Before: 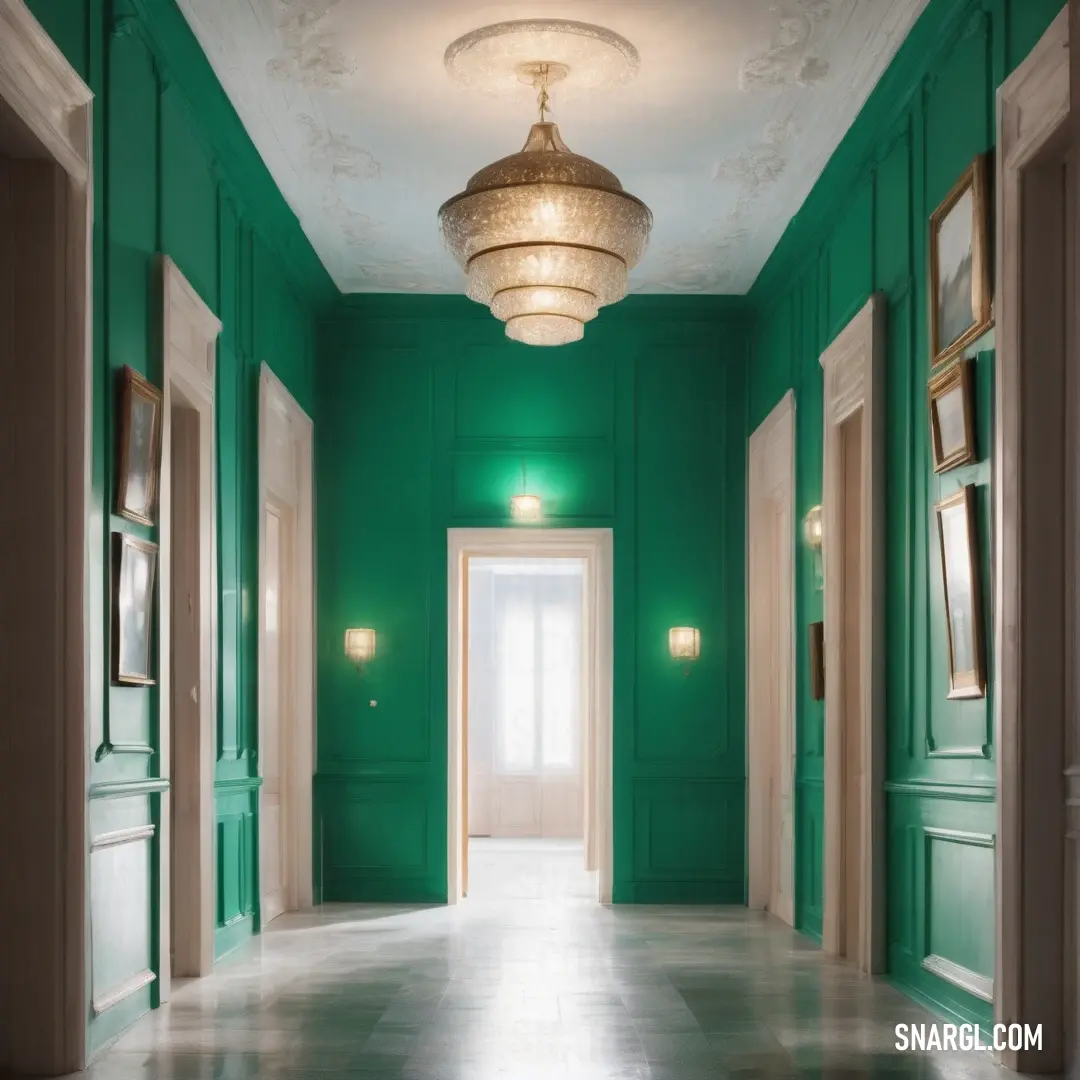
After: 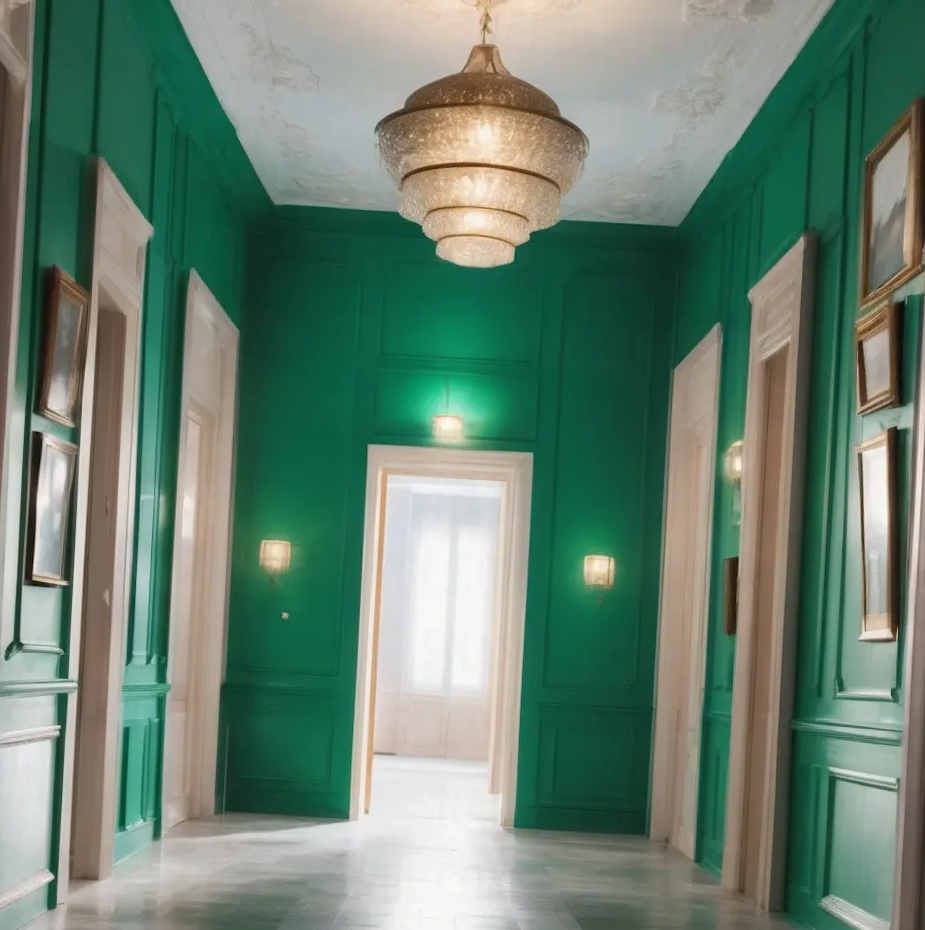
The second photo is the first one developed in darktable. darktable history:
crop and rotate: angle -2.92°, left 5.314%, top 5.194%, right 4.745%, bottom 4.396%
